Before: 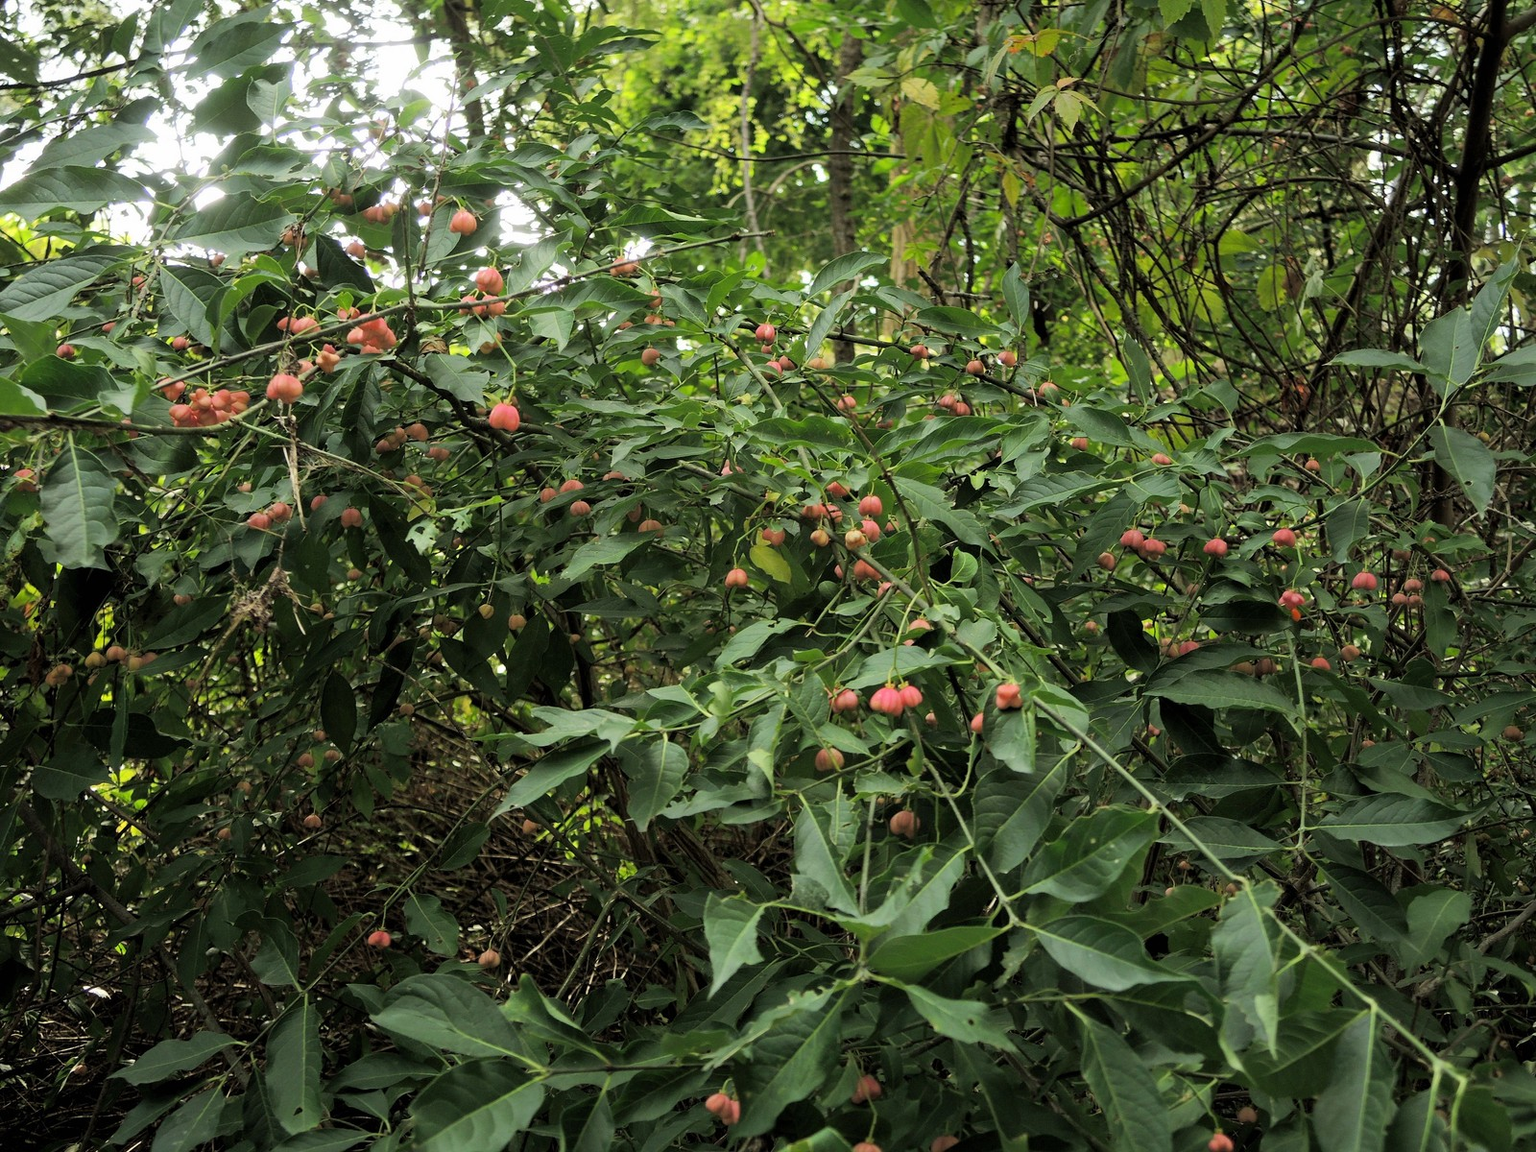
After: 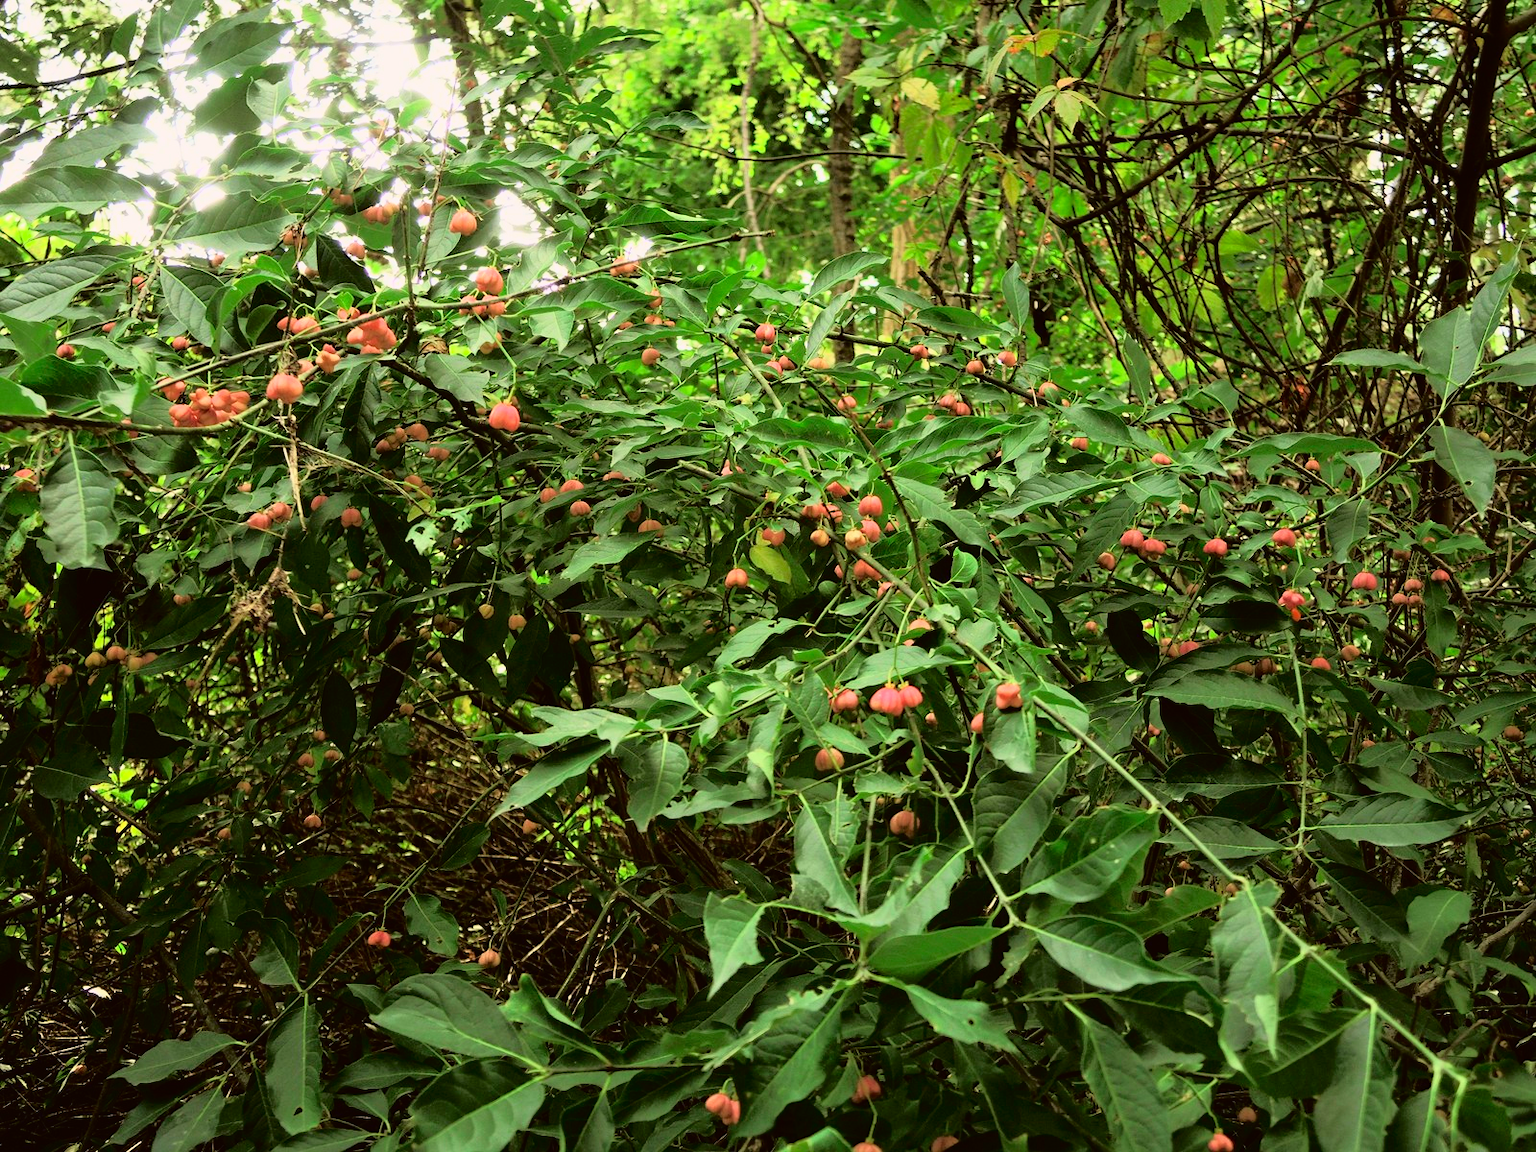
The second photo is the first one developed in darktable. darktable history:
tone curve: curves: ch0 [(0, 0.015) (0.091, 0.055) (0.184, 0.159) (0.304, 0.382) (0.492, 0.579) (0.628, 0.755) (0.832, 0.932) (0.984, 0.963)]; ch1 [(0, 0) (0.34, 0.235) (0.493, 0.5) (0.547, 0.586) (0.764, 0.815) (1, 1)]; ch2 [(0, 0) (0.44, 0.458) (0.476, 0.477) (0.542, 0.594) (0.674, 0.724) (1, 1)], color space Lab, independent channels, preserve colors none
